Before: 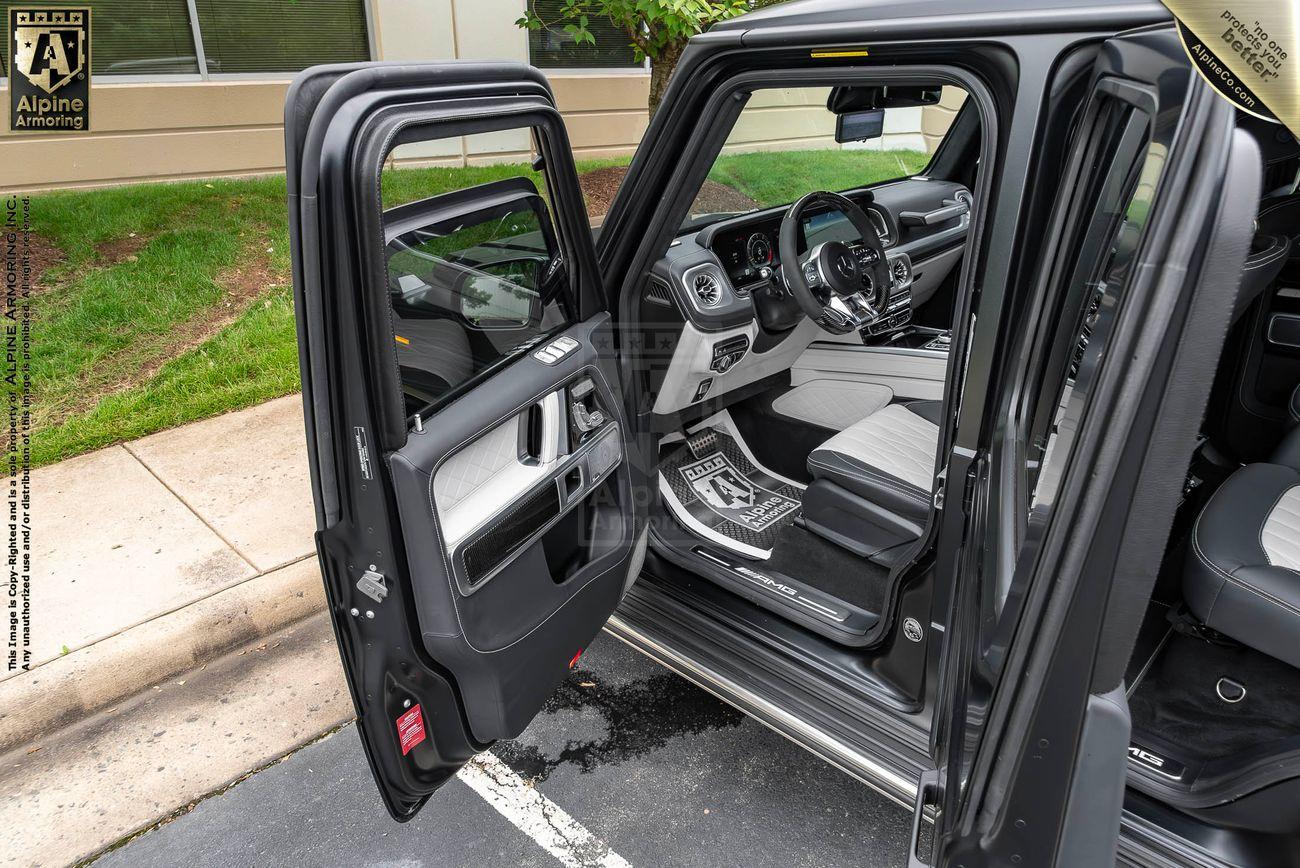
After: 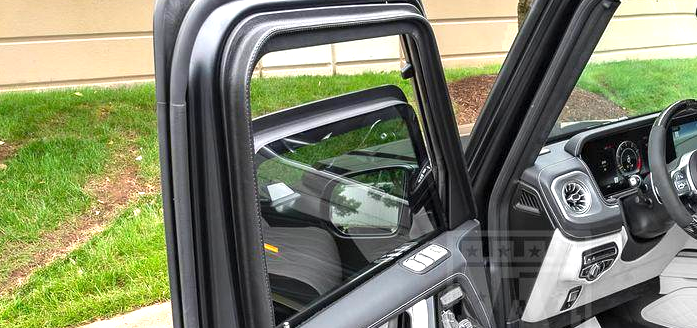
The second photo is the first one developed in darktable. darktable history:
crop: left 10.121%, top 10.631%, right 36.218%, bottom 51.526%
exposure: exposure 0.943 EV, compensate highlight preservation false
